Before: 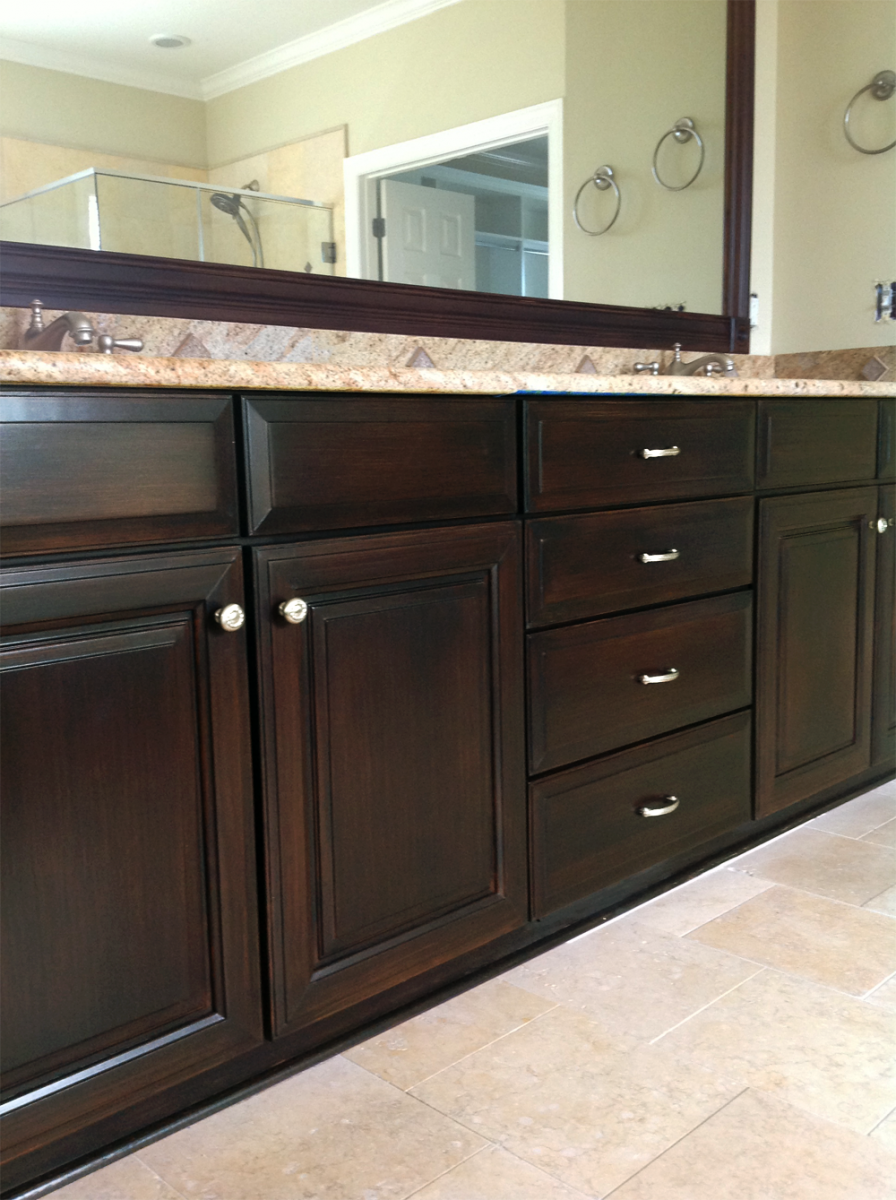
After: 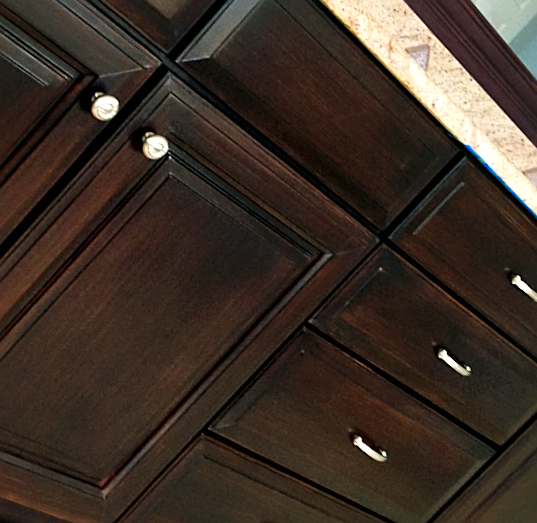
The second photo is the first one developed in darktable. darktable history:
crop and rotate: angle -44.34°, top 16.251%, right 0.877%, bottom 11.712%
sharpen: on, module defaults
local contrast: mode bilateral grid, contrast 21, coarseness 50, detail 173%, midtone range 0.2
contrast brightness saturation: contrast 0.229, brightness 0.111, saturation 0.289
tone equalizer: on, module defaults
